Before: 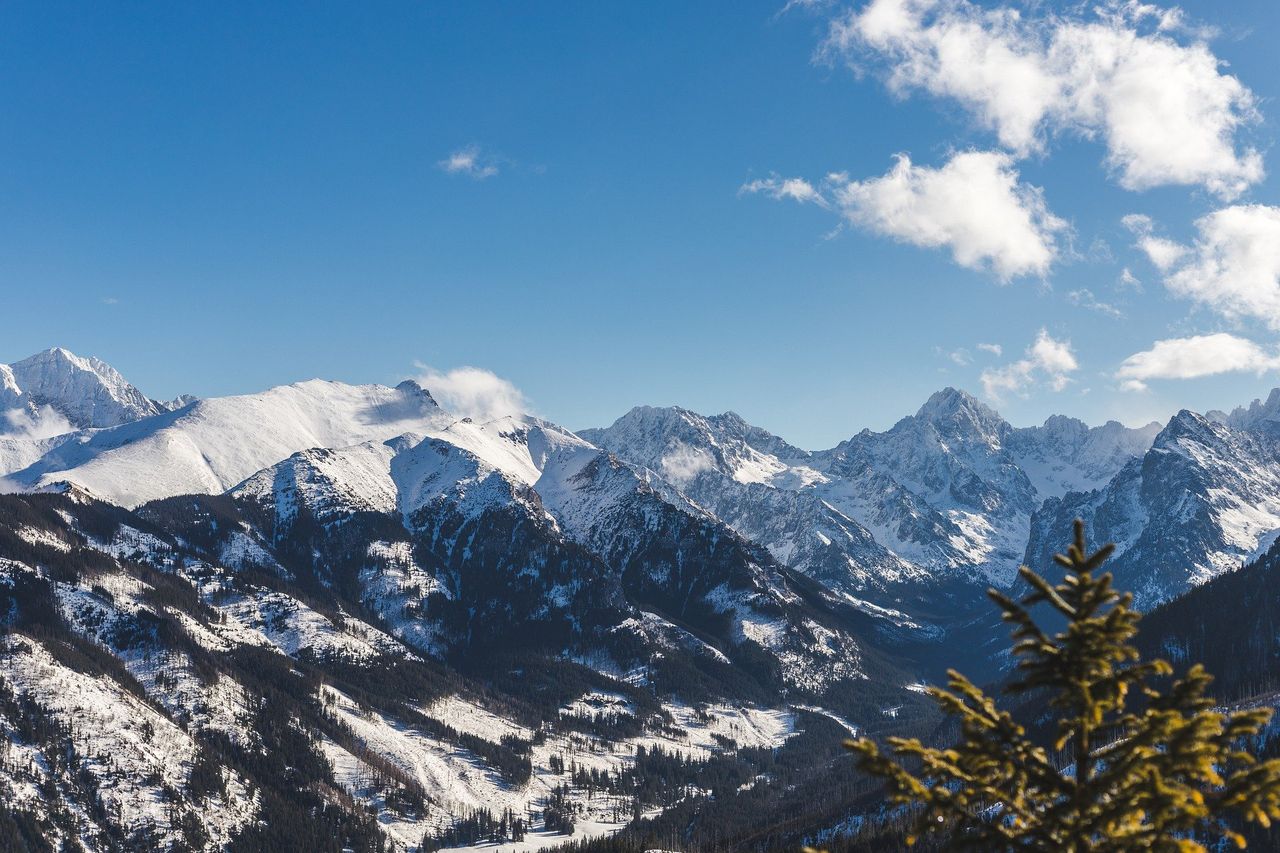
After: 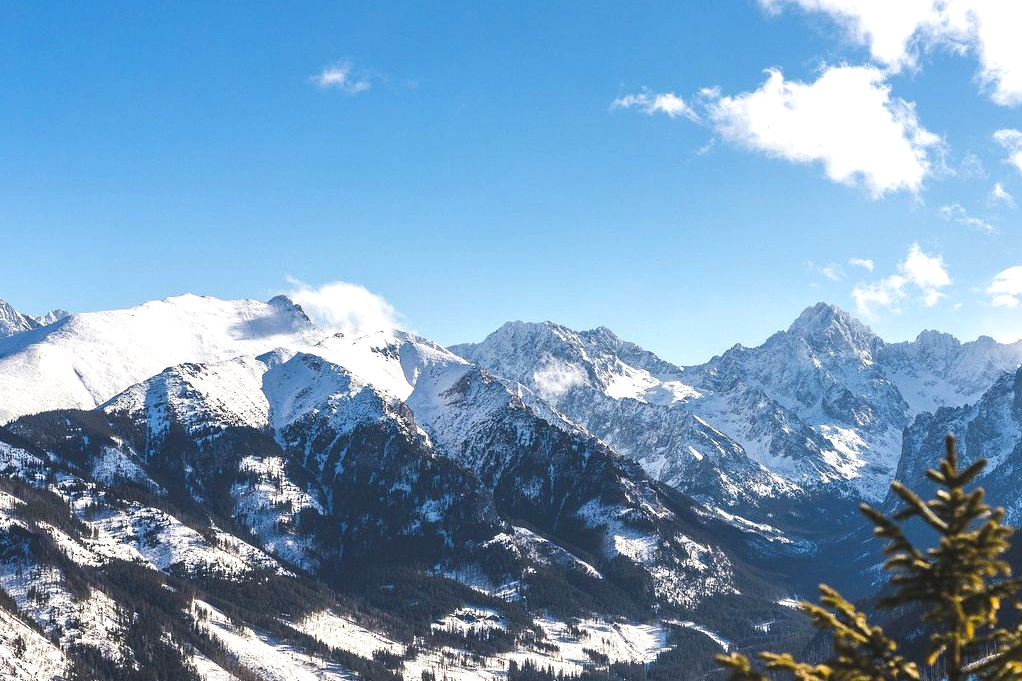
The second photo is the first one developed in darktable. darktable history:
crop and rotate: left 10.071%, top 10.071%, right 10.02%, bottom 10.02%
exposure: exposure 0.636 EV, compensate highlight preservation false
